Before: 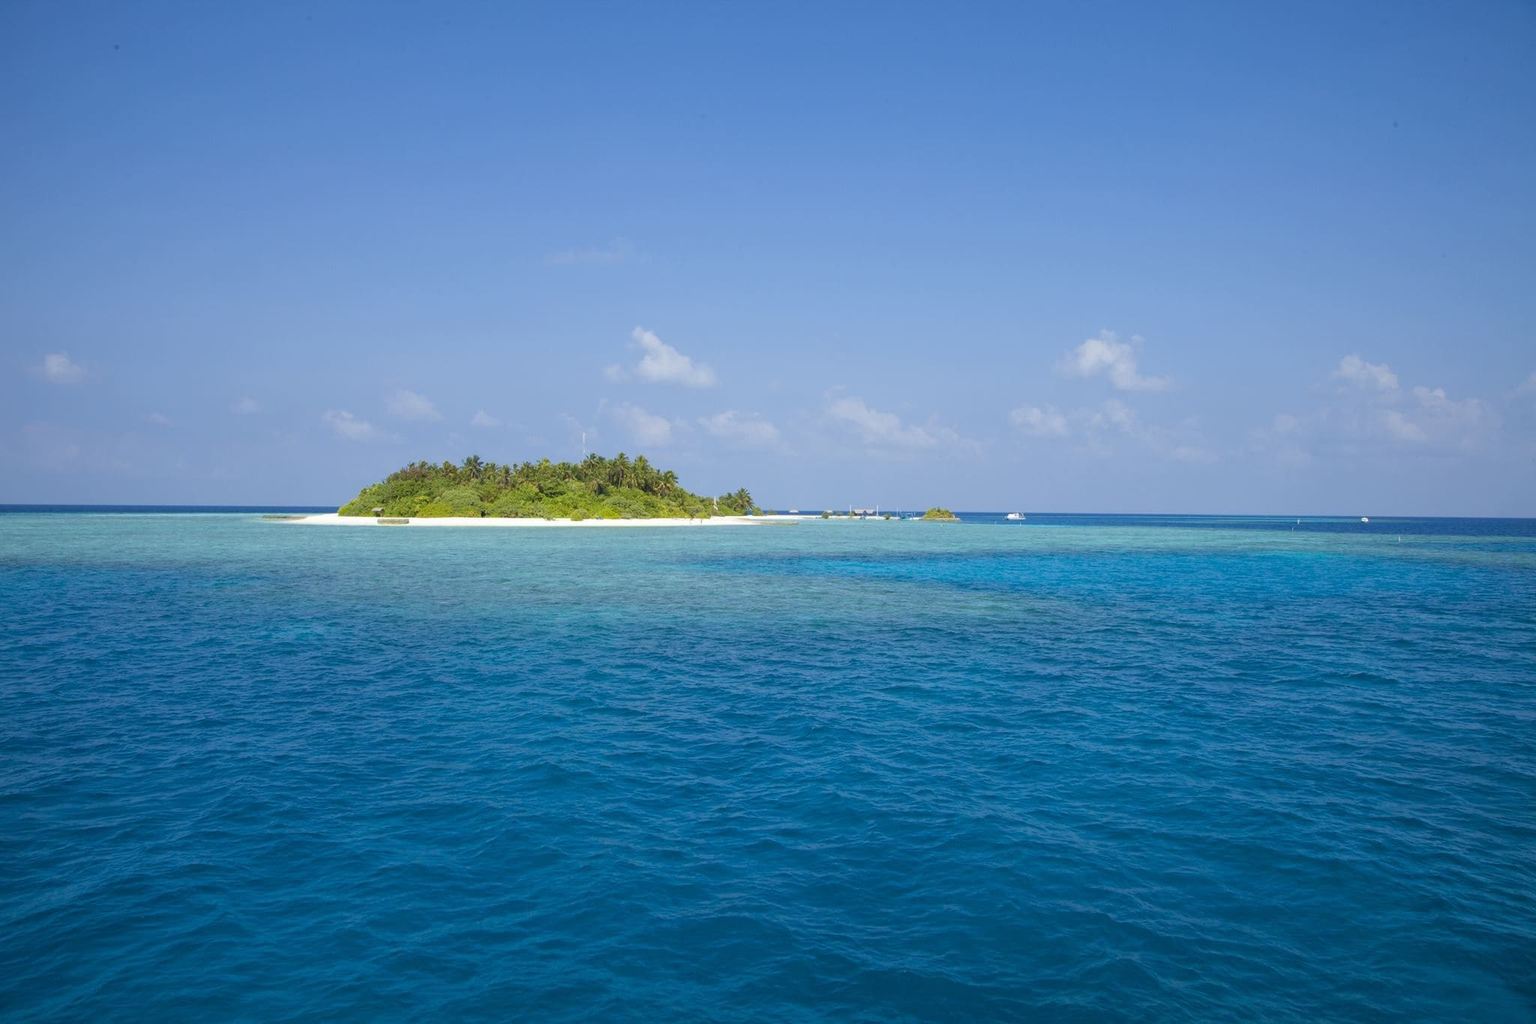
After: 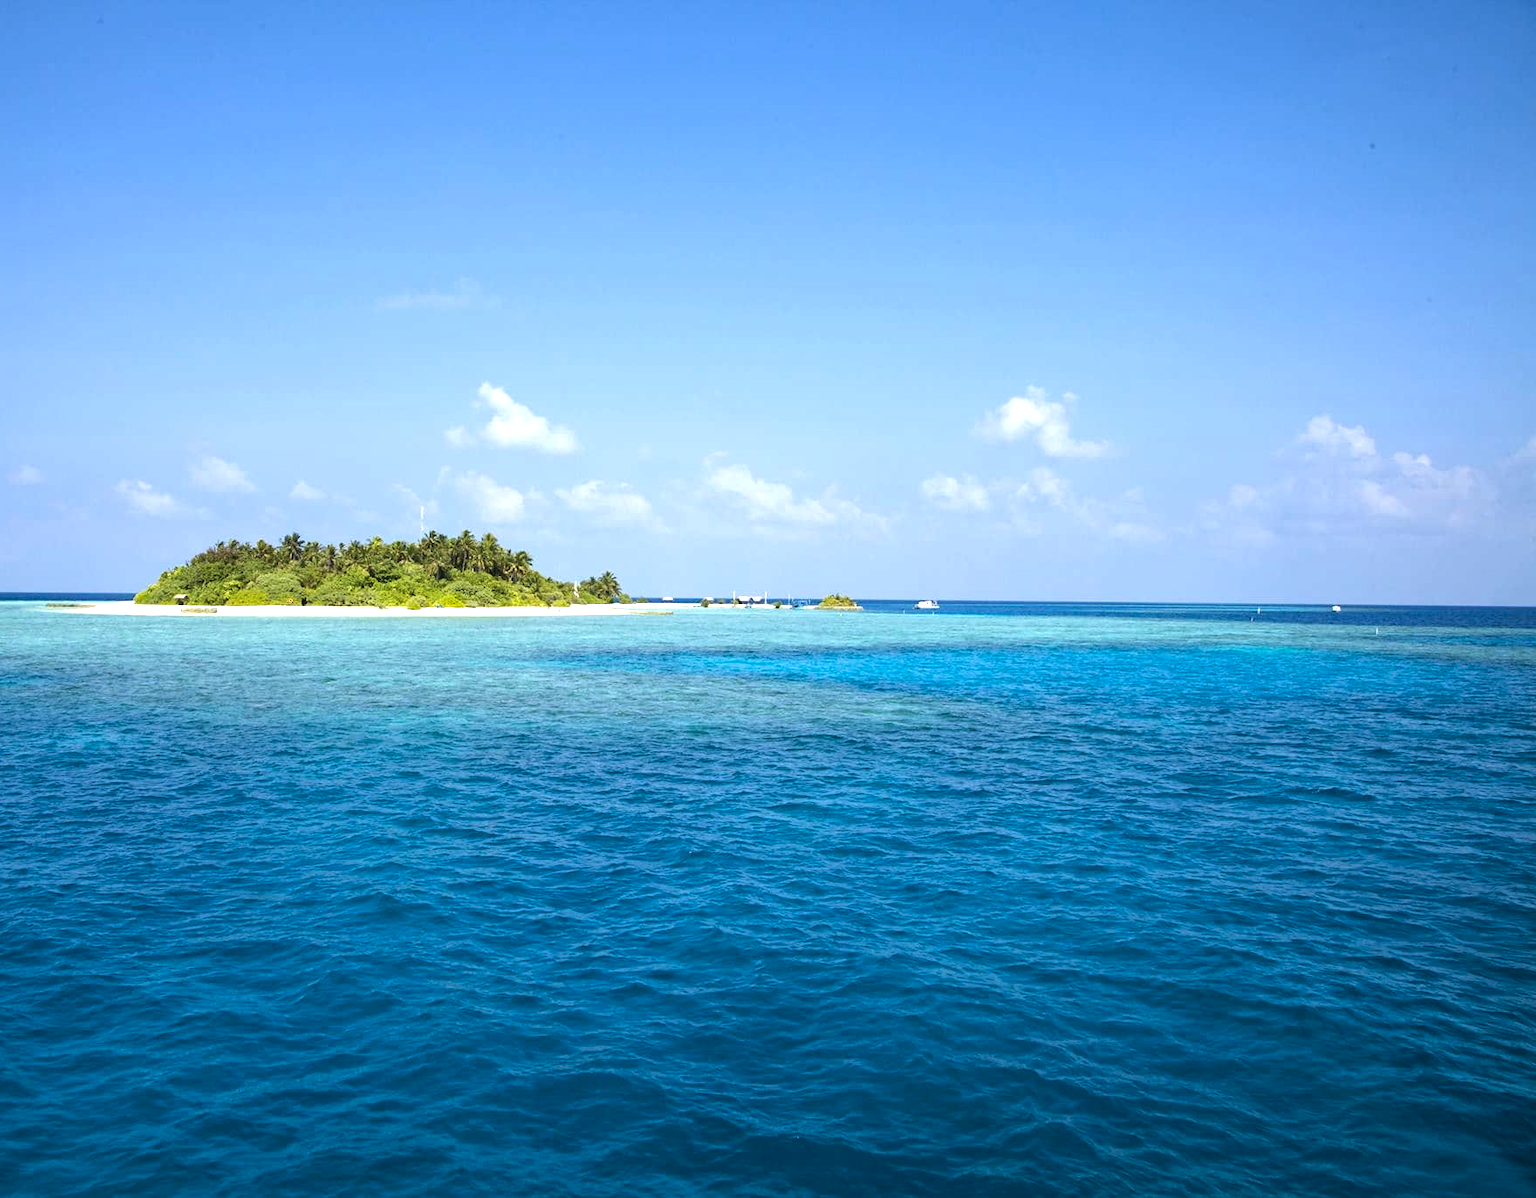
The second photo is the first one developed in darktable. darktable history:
tone equalizer: -8 EV -1.08 EV, -7 EV -1.01 EV, -6 EV -0.867 EV, -5 EV -0.578 EV, -3 EV 0.578 EV, -2 EV 0.867 EV, -1 EV 1.01 EV, +0 EV 1.08 EV, edges refinement/feathering 500, mask exposure compensation -1.57 EV, preserve details no
haze removal: compatibility mode true, adaptive false
crop and rotate: left 14.584%
